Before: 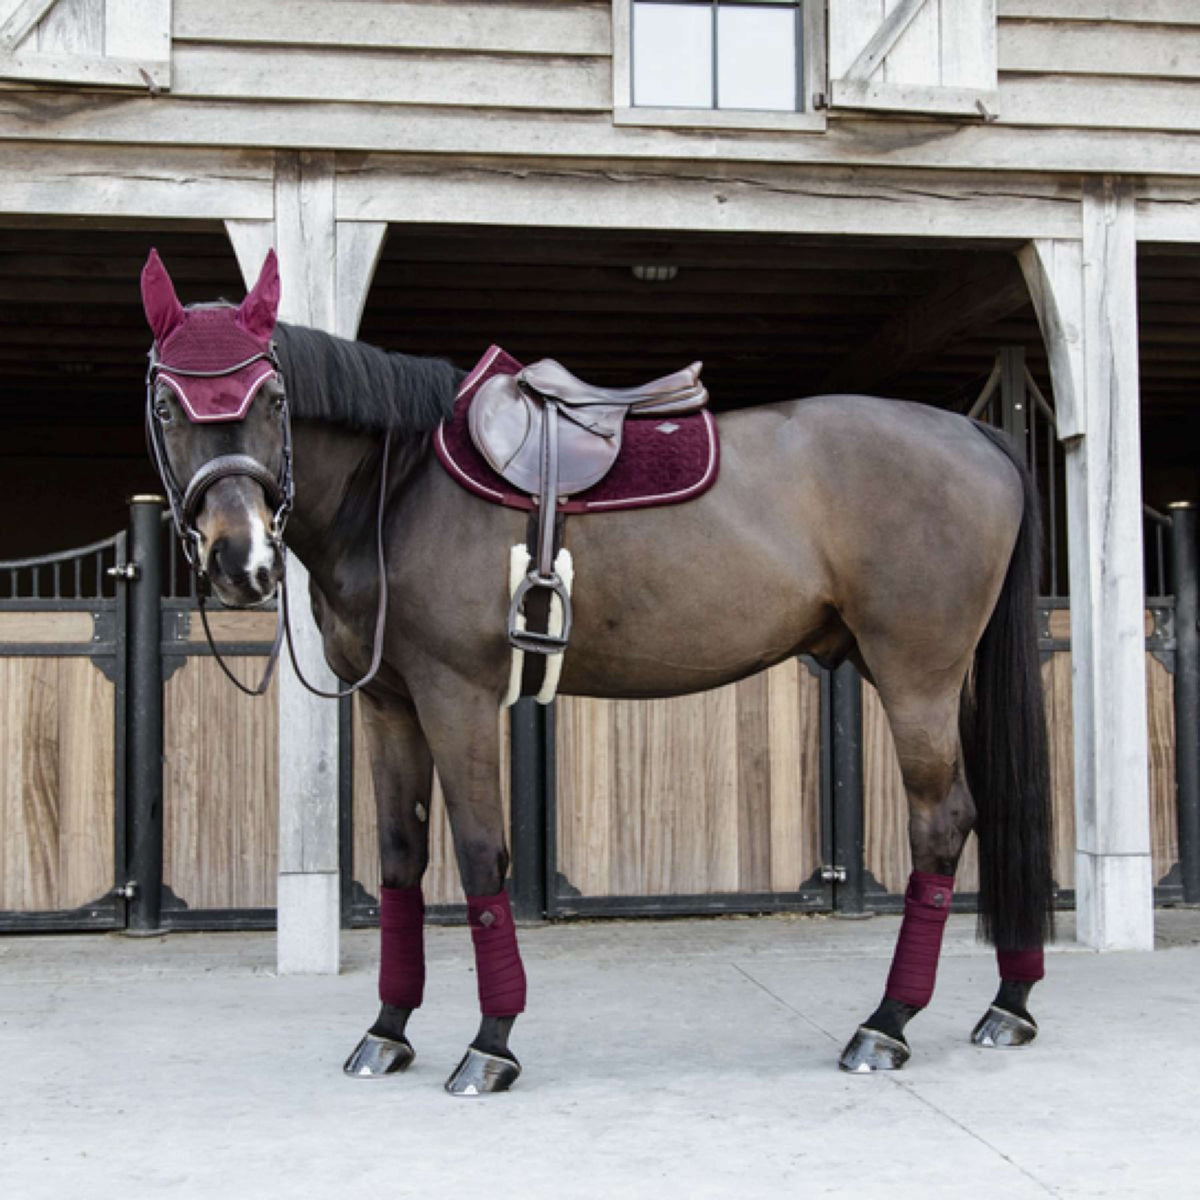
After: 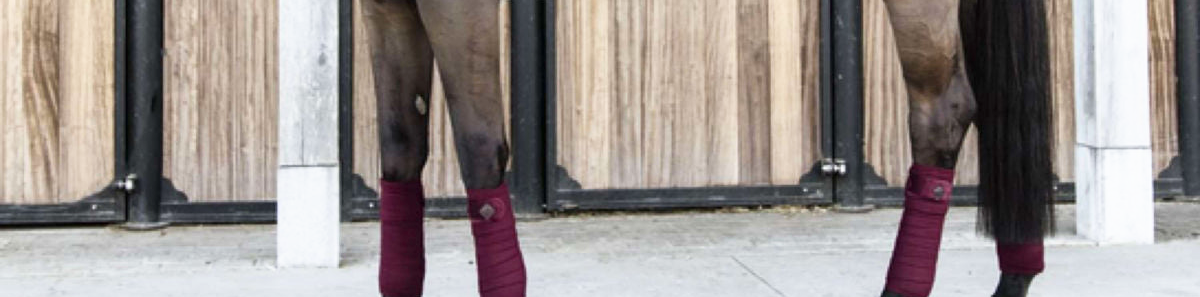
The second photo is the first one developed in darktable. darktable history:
base curve: curves: ch0 [(0, 0) (0.688, 0.865) (1, 1)], preserve colors none
exposure: compensate highlight preservation false
shadows and highlights: shadows -0.795, highlights 41.59, highlights color adjustment 45.39%
crop and rotate: top 58.985%, bottom 16.186%
